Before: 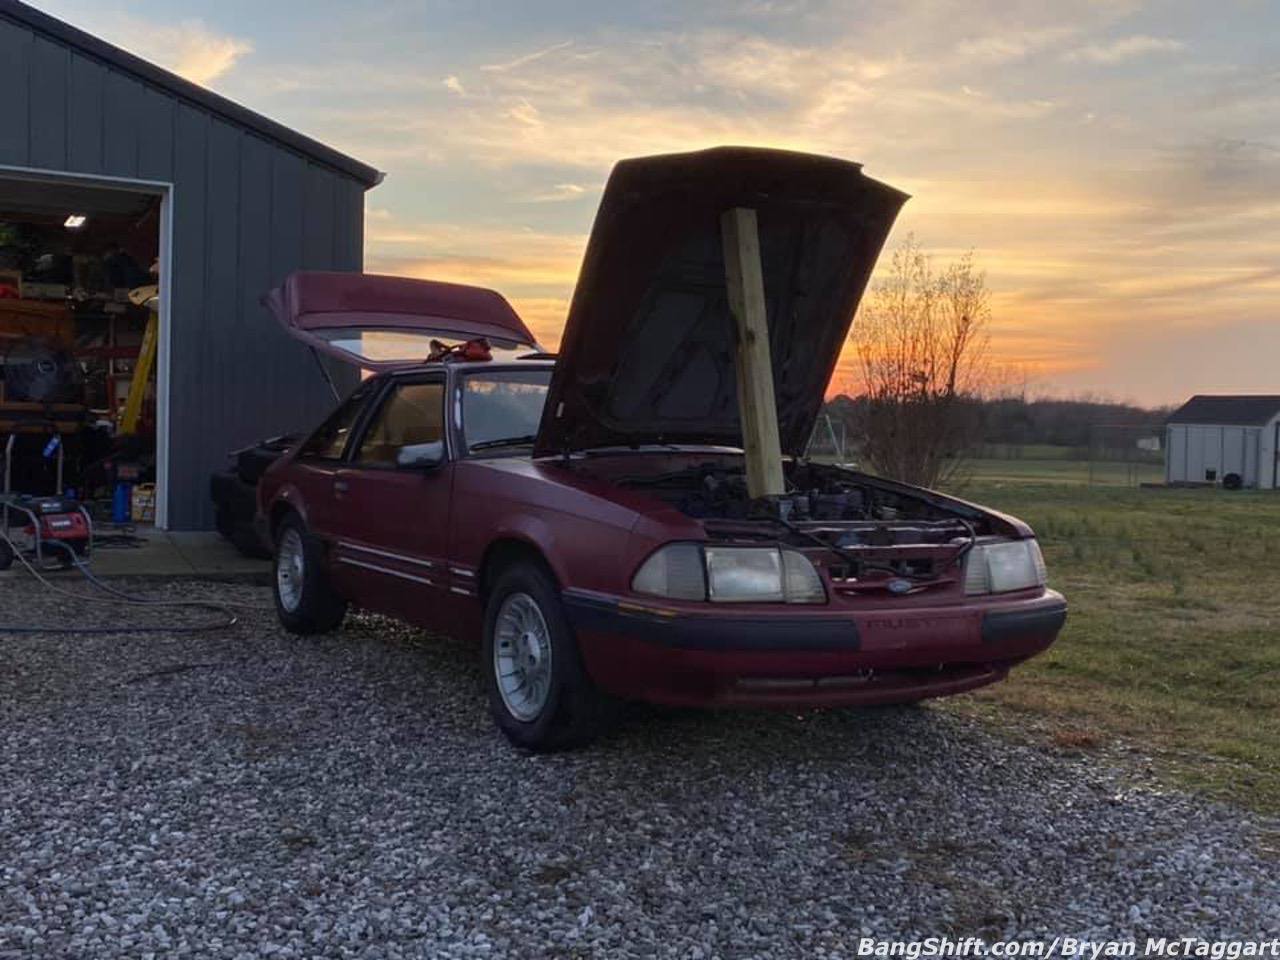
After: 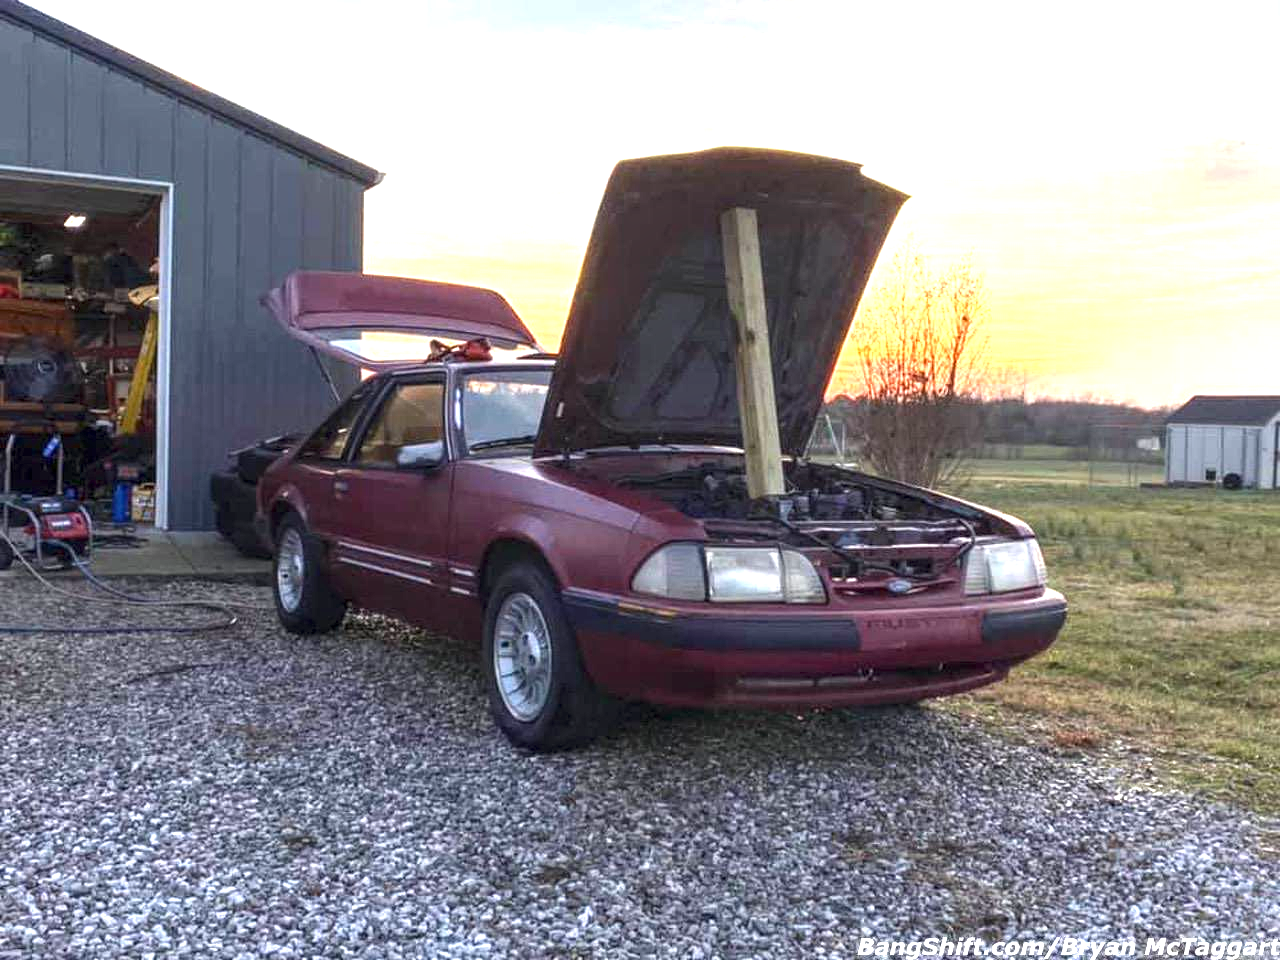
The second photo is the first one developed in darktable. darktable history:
tone equalizer: on, module defaults
local contrast: detail 130%
exposure: black level correction 0, exposure 1.625 EV, compensate exposure bias true, compensate highlight preservation false
